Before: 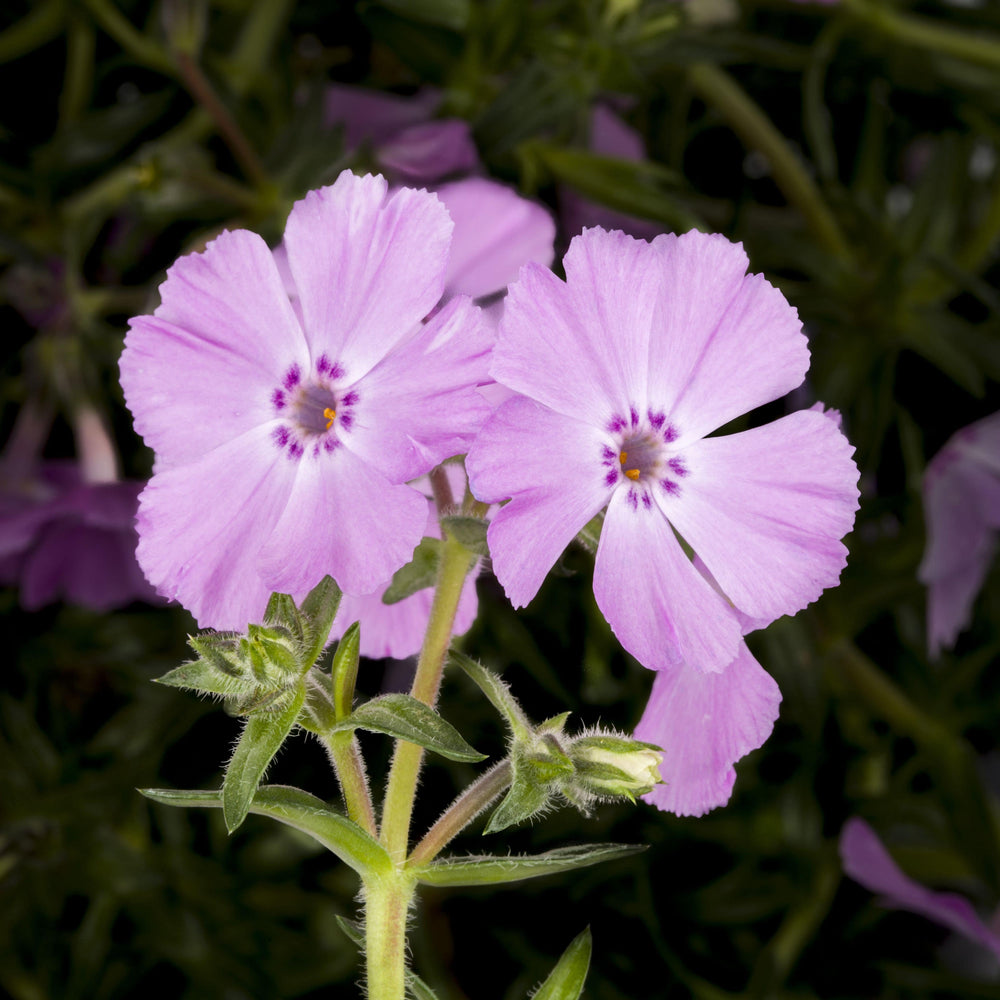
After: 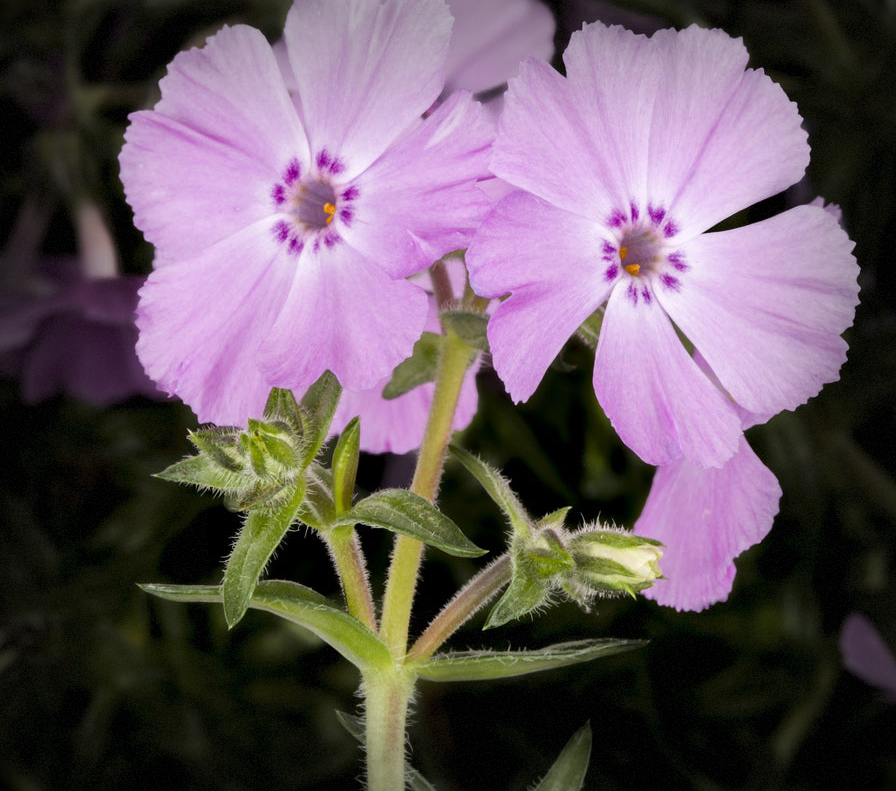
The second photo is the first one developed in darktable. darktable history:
vignetting: fall-off start 54%, automatic ratio true, width/height ratio 1.317, shape 0.231, dithering 8-bit output, unbound false
crop: top 20.52%, right 9.423%, bottom 0.33%
